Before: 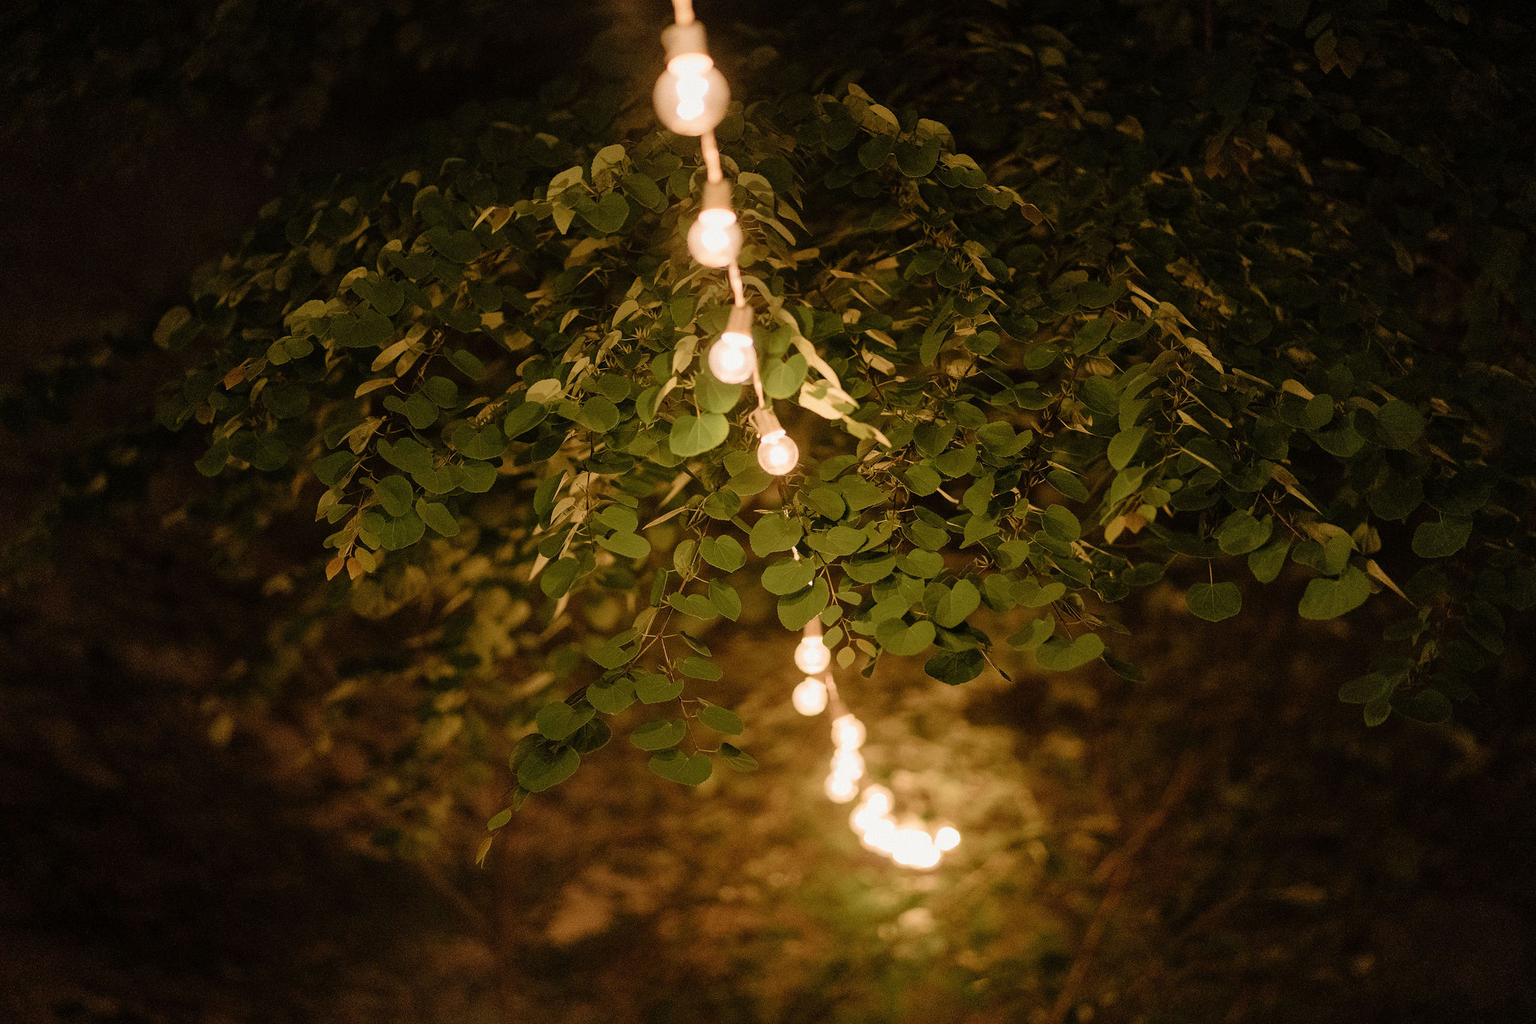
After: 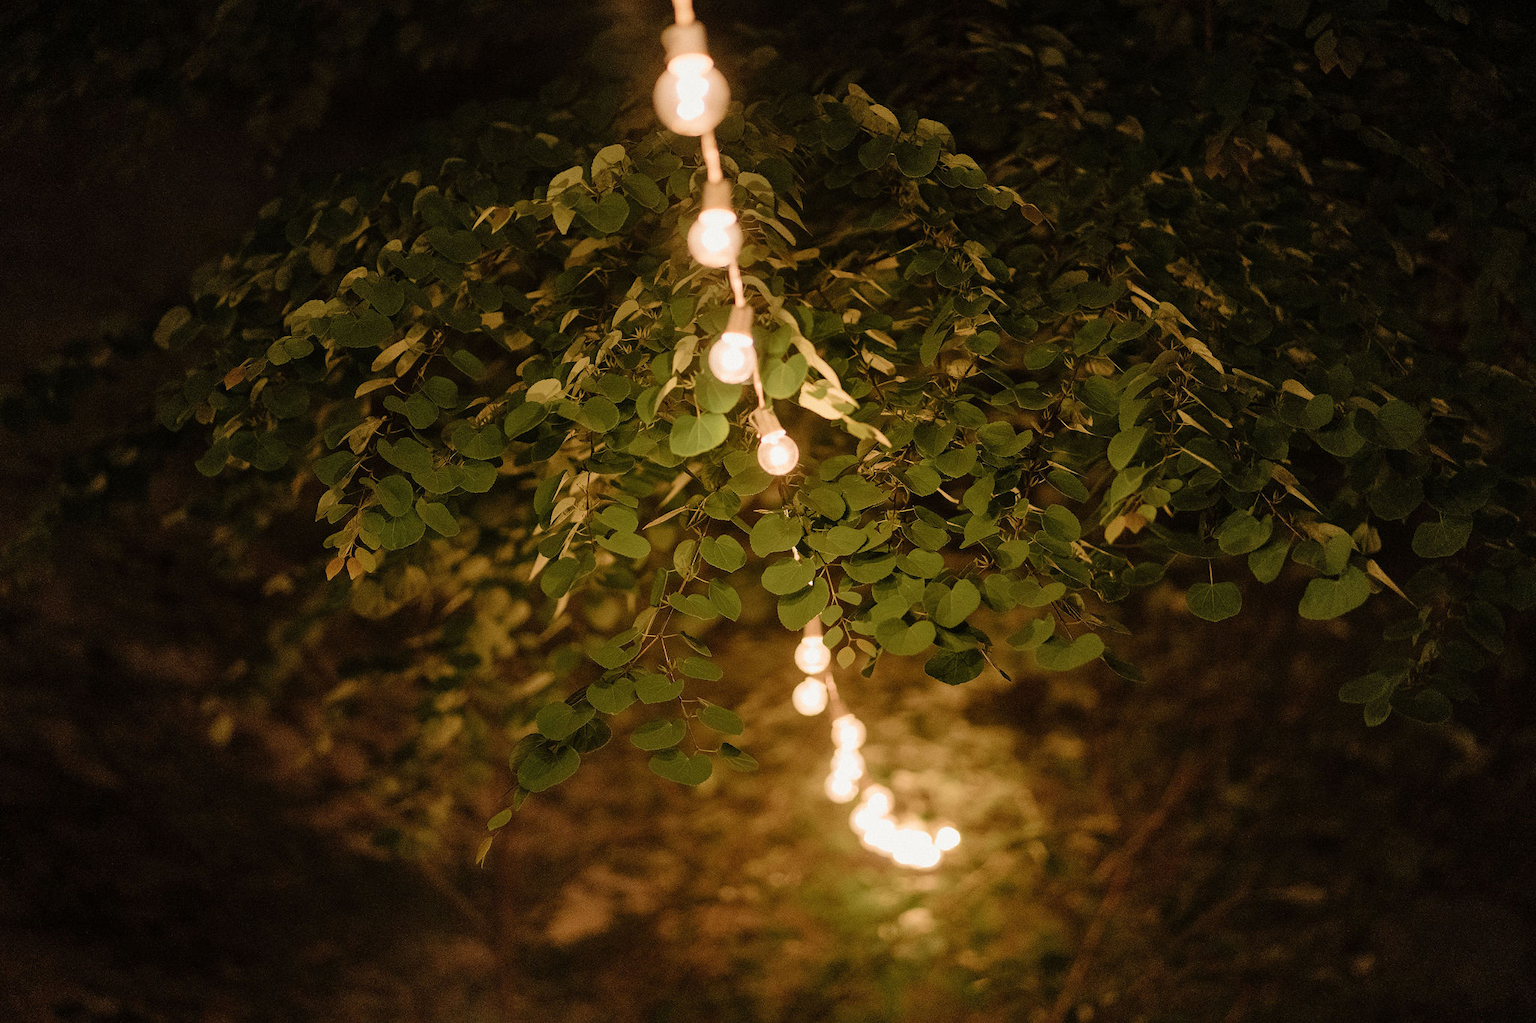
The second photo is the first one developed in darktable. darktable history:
shadows and highlights: shadows 17.25, highlights -84.14, soften with gaussian
